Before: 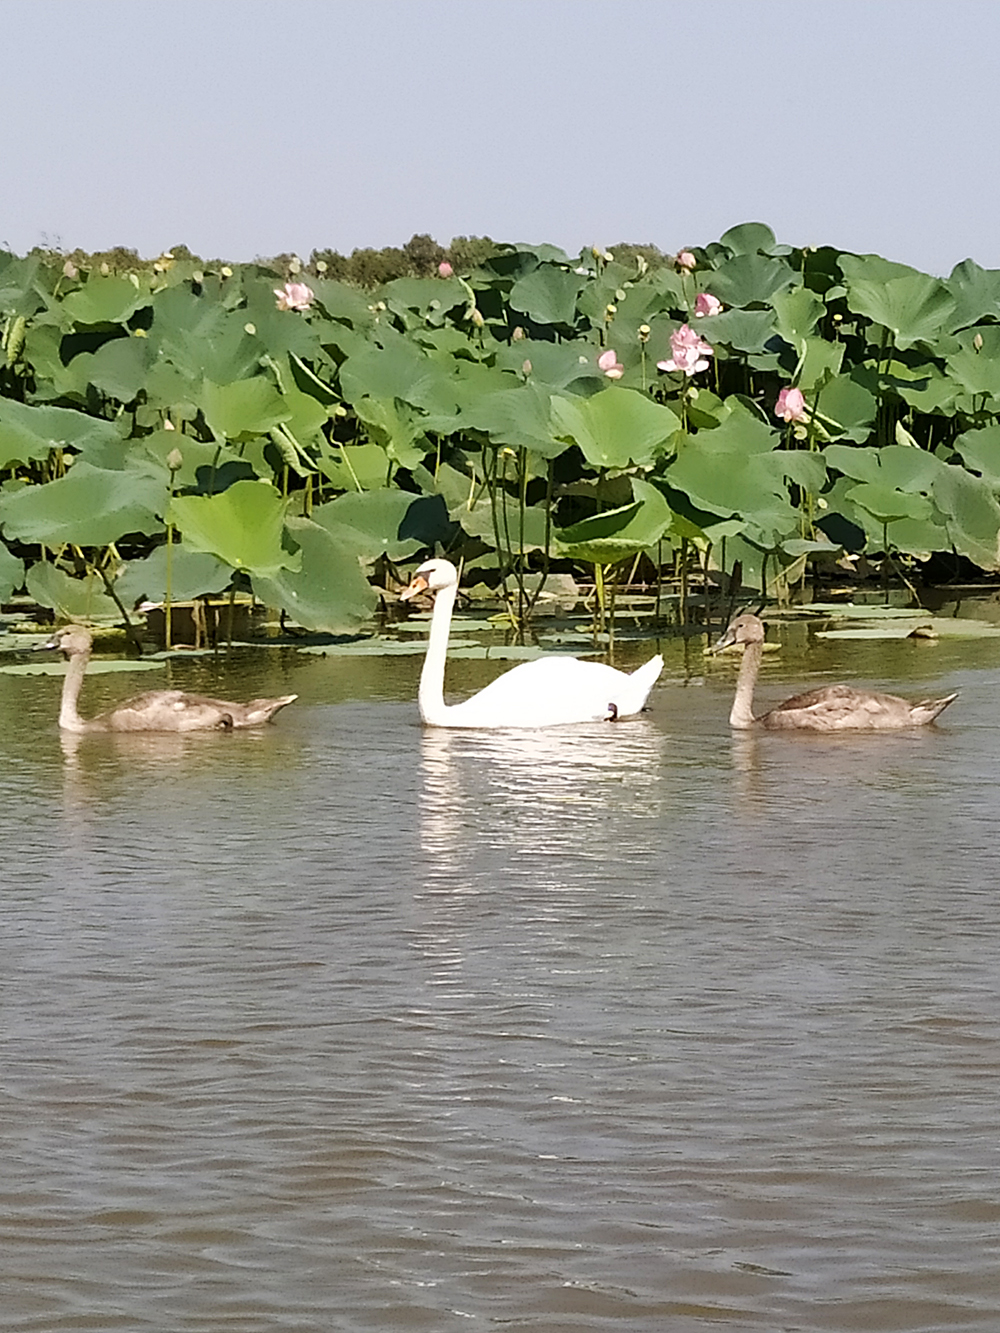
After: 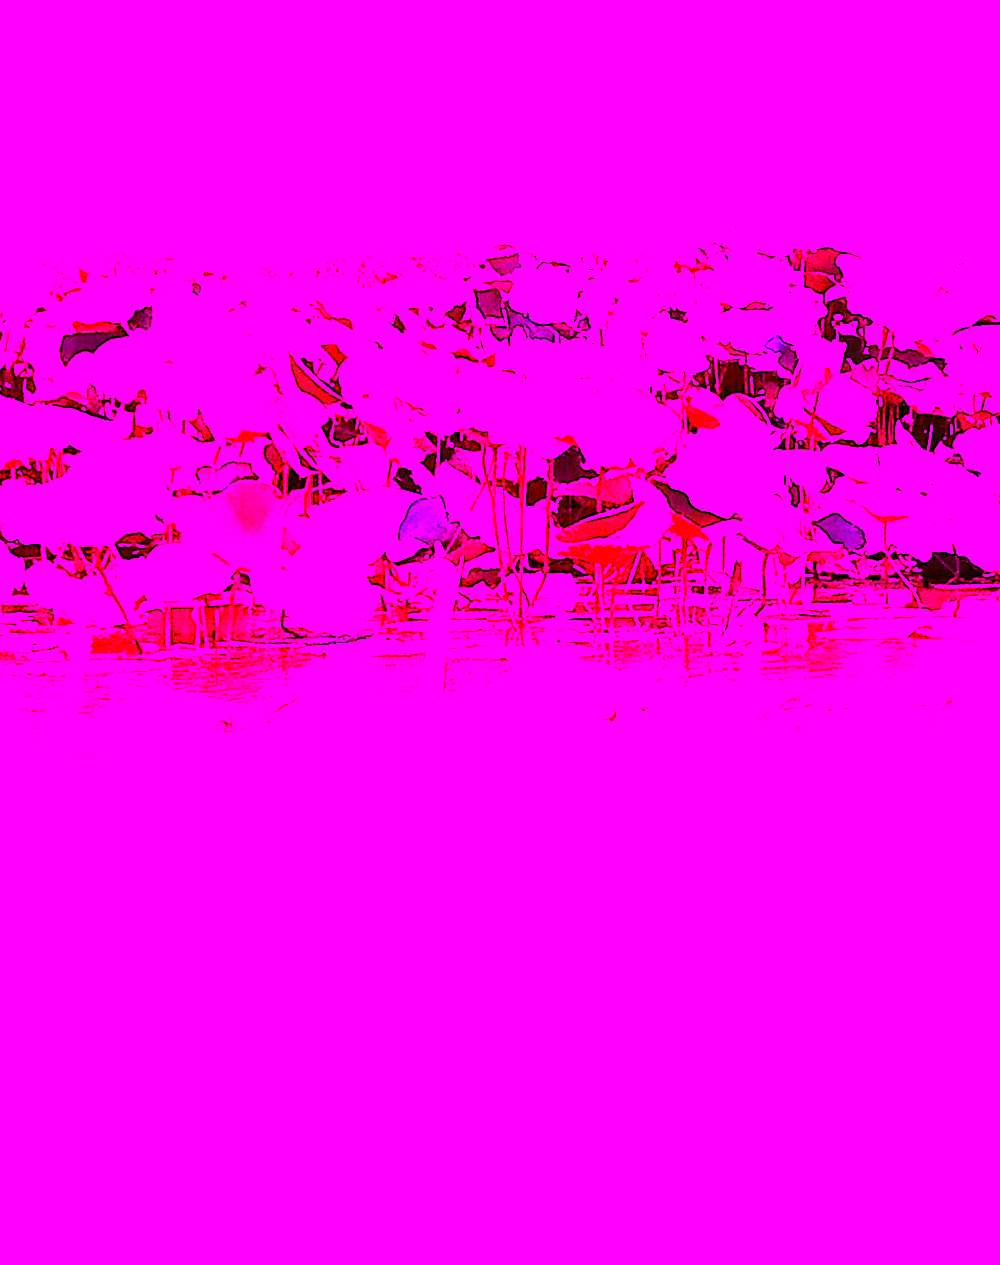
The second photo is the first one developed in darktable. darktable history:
contrast brightness saturation: contrast 0.23, brightness 0.1, saturation 0.29
white balance: red 8, blue 8
crop and rotate: top 0%, bottom 5.097%
